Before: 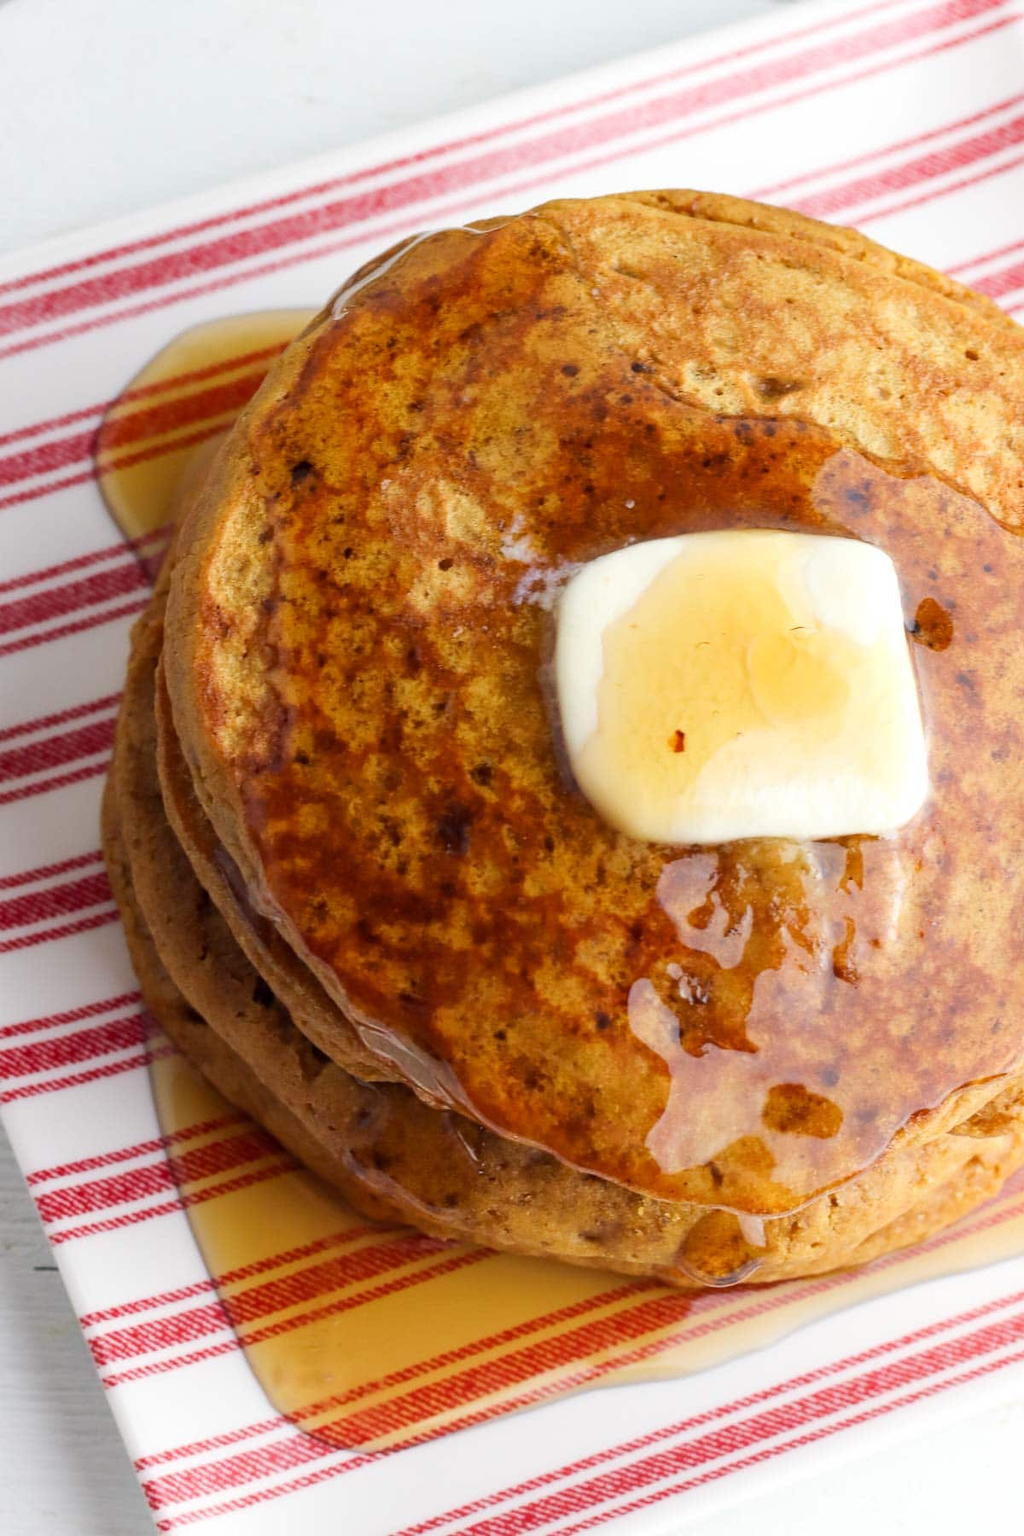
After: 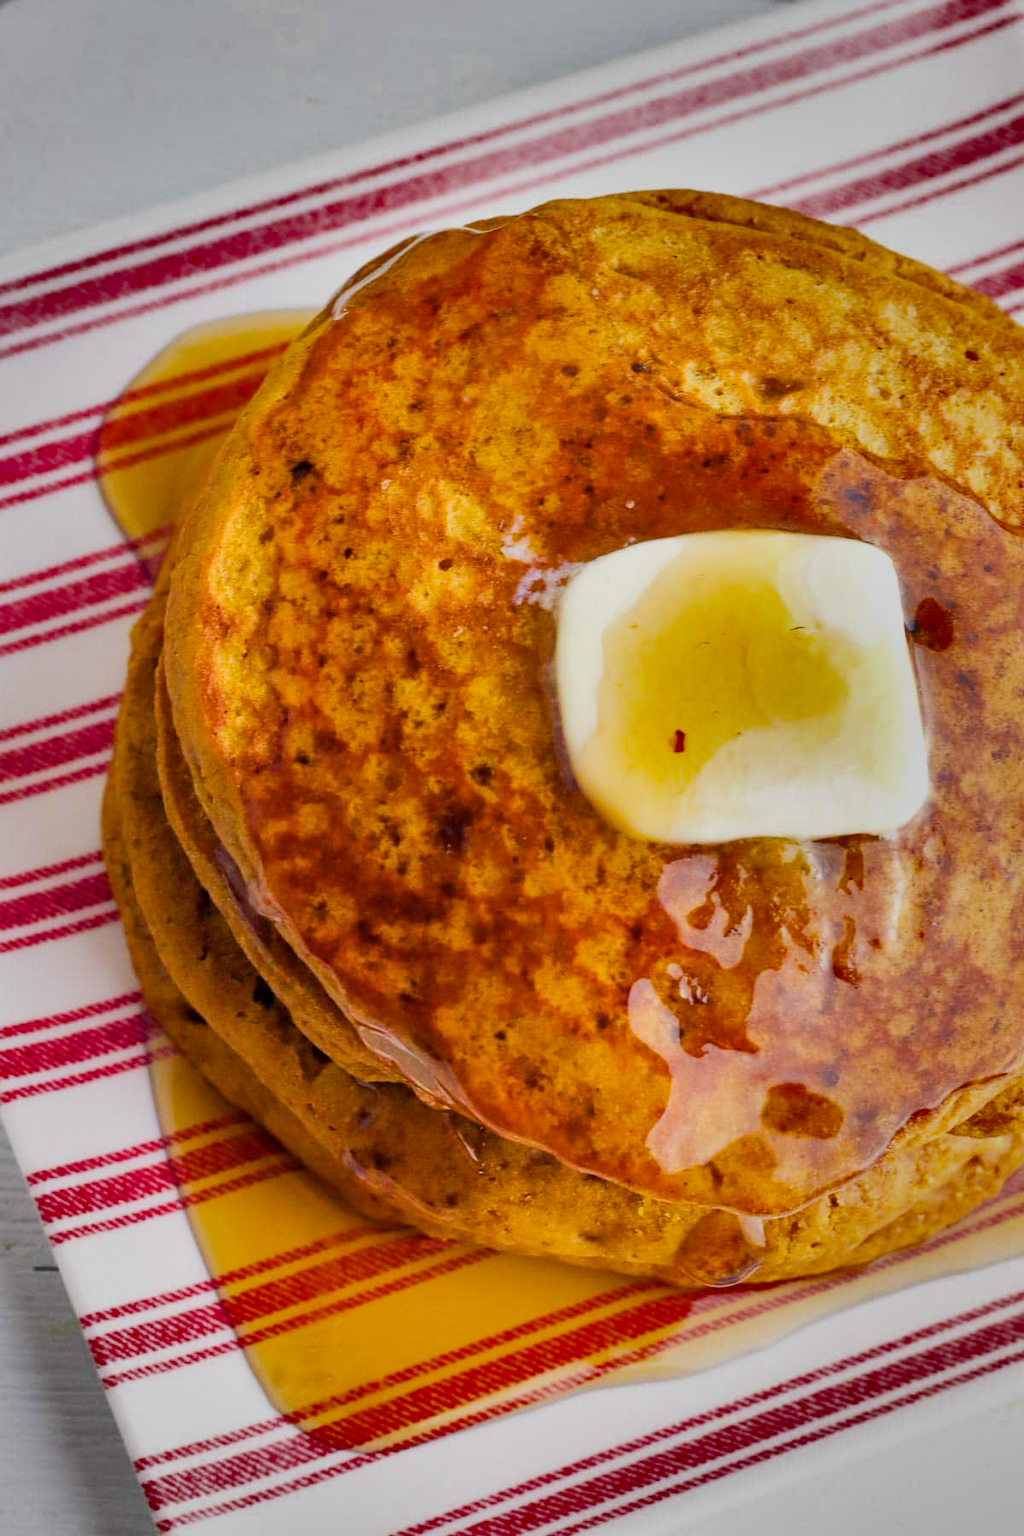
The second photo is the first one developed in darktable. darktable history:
color balance rgb: shadows lift › chroma 3.148%, shadows lift › hue 278.14°, perceptual saturation grading › global saturation 30.59%, global vibrance 20%
filmic rgb: black relative exposure -7.65 EV, white relative exposure 4.56 EV, hardness 3.61, iterations of high-quality reconstruction 0, contrast in shadows safe
exposure: exposure 0.67 EV, compensate highlight preservation false
shadows and highlights: shadows 24.25, highlights -79.79, highlights color adjustment 39.5%, soften with gaussian
